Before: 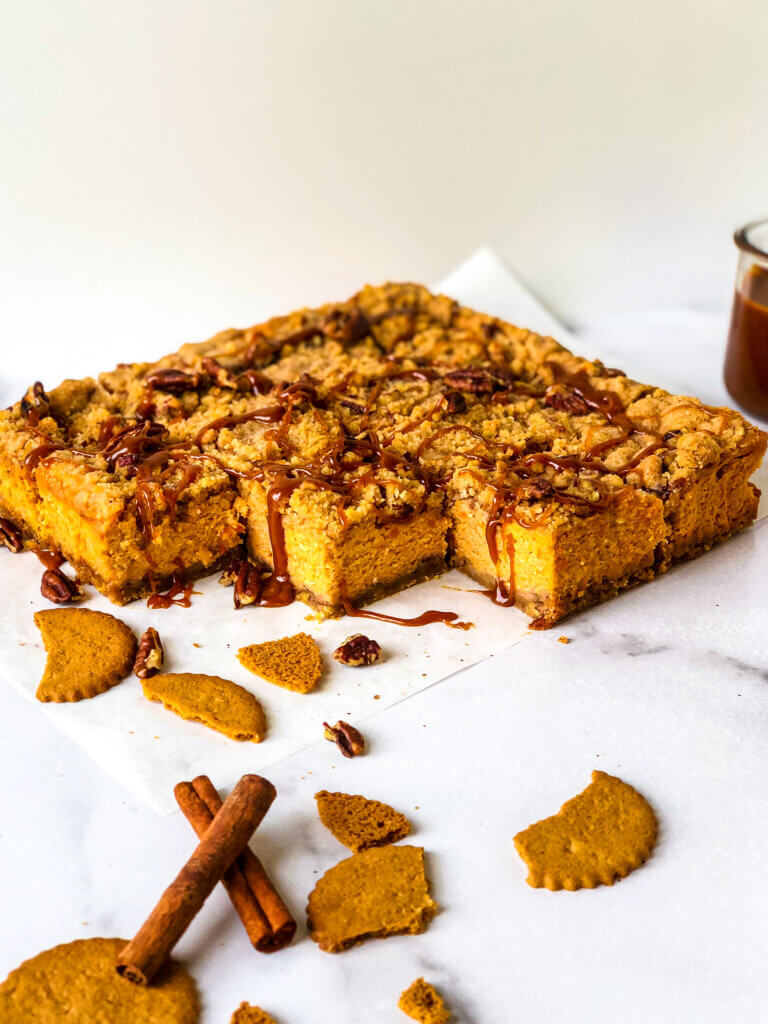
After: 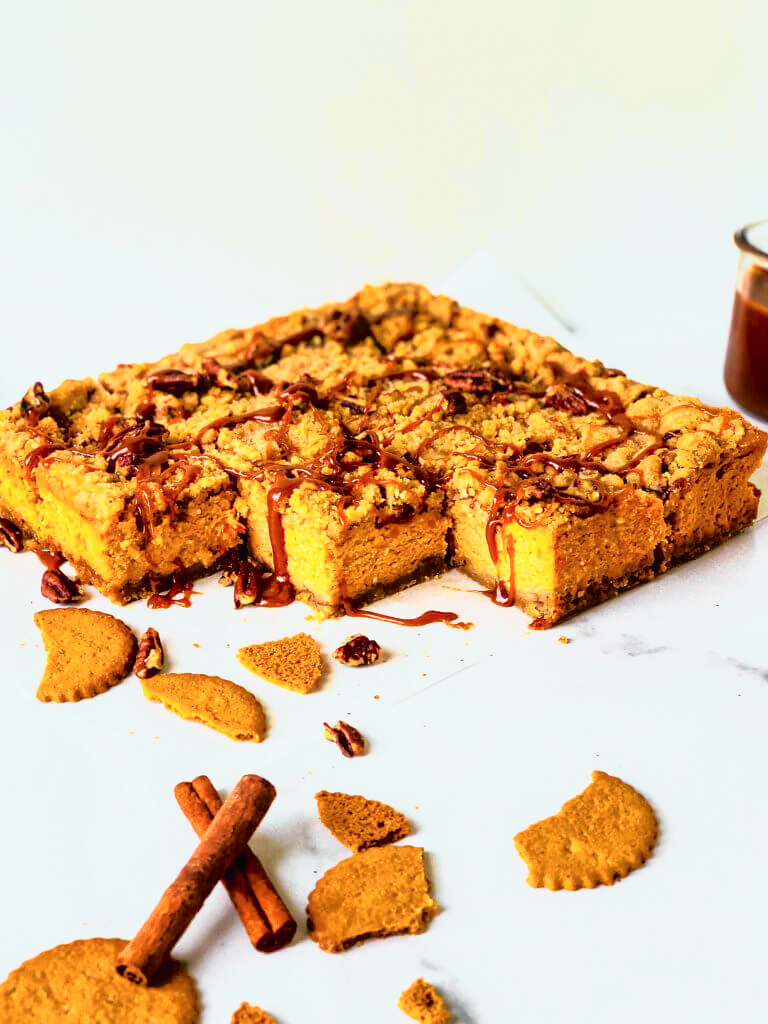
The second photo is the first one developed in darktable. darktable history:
tone curve: curves: ch0 [(0, 0.015) (0.091, 0.055) (0.184, 0.159) (0.304, 0.382) (0.492, 0.579) (0.628, 0.755) (0.832, 0.932) (0.984, 0.963)]; ch1 [(0, 0) (0.34, 0.235) (0.46, 0.46) (0.515, 0.502) (0.553, 0.567) (0.764, 0.815) (1, 1)]; ch2 [(0, 0) (0.44, 0.458) (0.479, 0.492) (0.524, 0.507) (0.557, 0.567) (0.673, 0.699) (1, 1)], color space Lab, independent channels, preserve colors none
